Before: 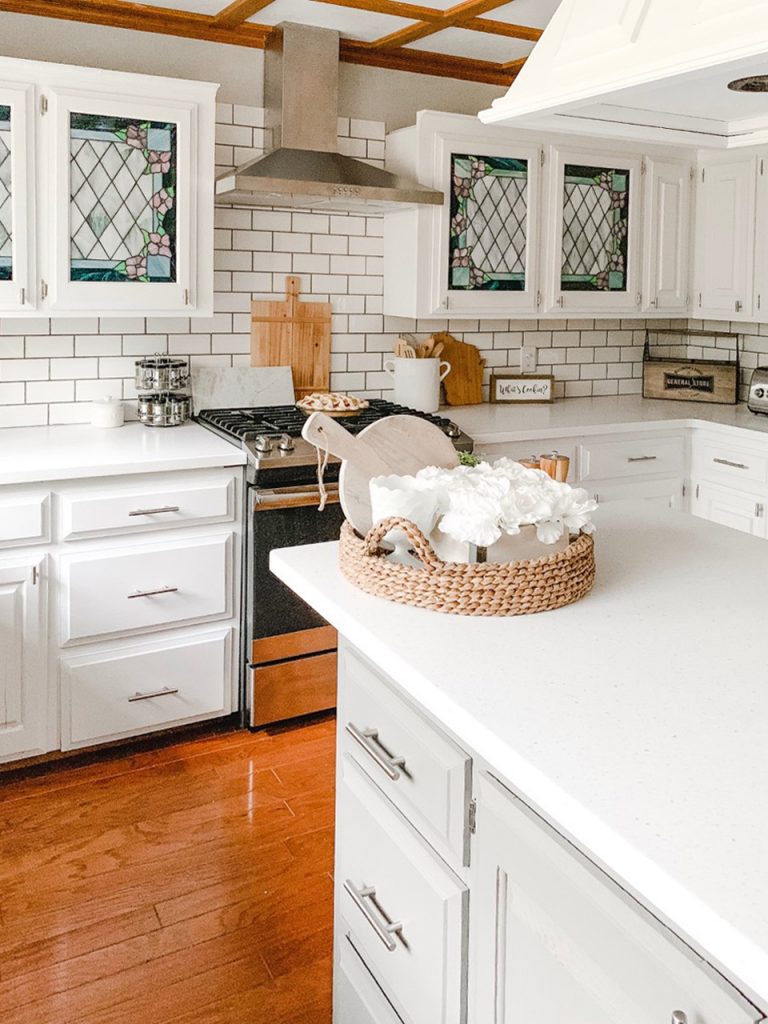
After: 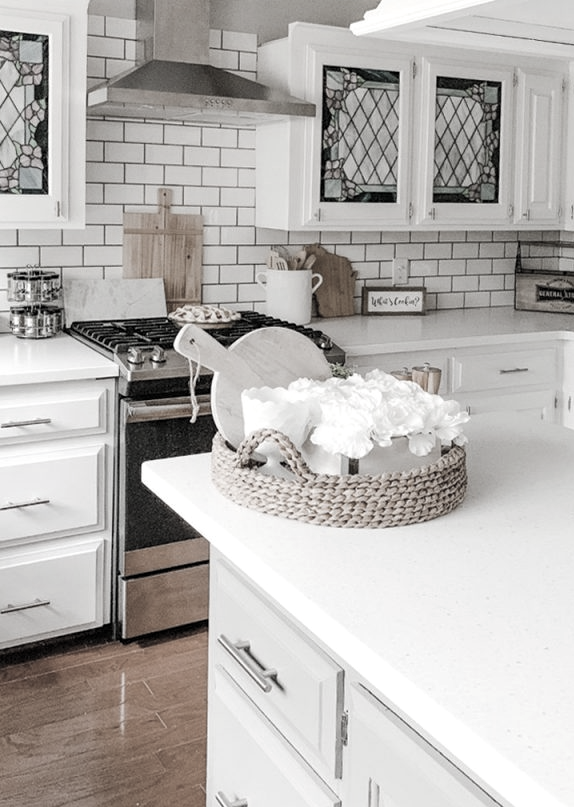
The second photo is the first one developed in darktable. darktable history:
color correction: saturation 0.2
levels: levels [0.026, 0.507, 0.987]
crop: left 16.768%, top 8.653%, right 8.362%, bottom 12.485%
